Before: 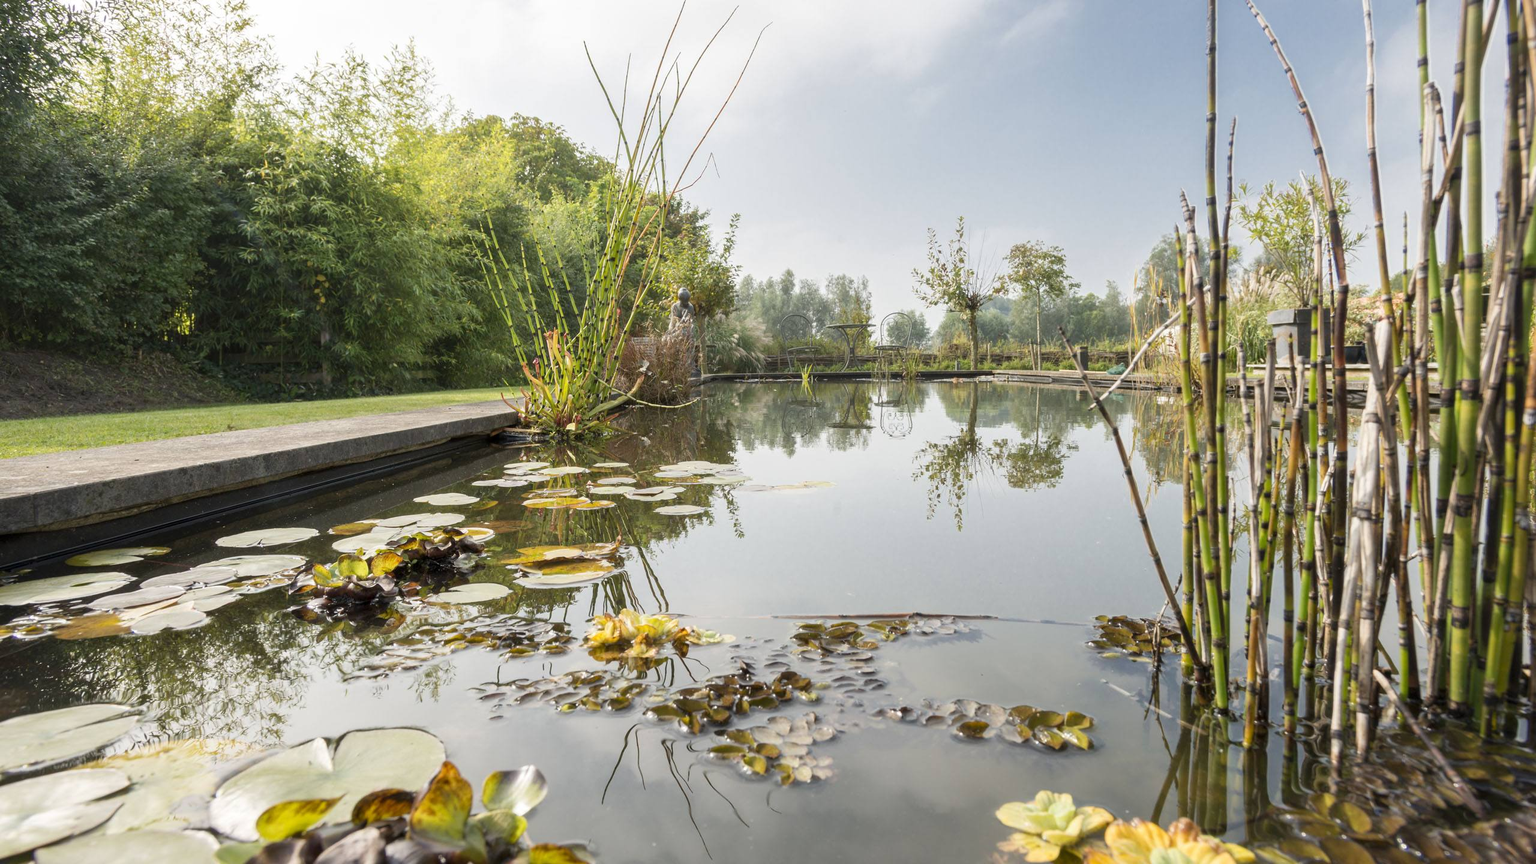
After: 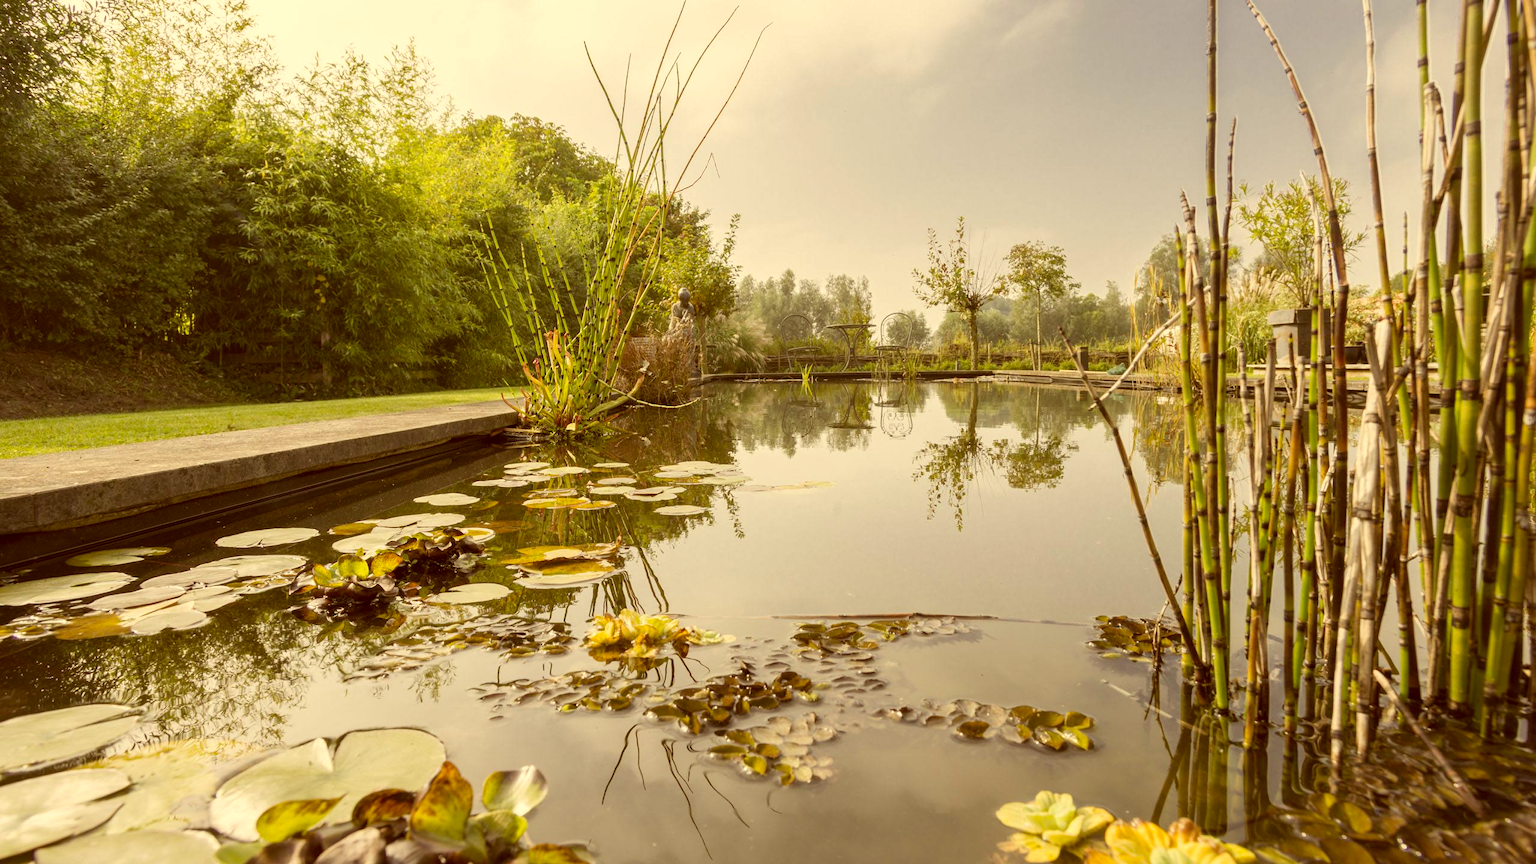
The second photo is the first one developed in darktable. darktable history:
color correction: highlights a* 1.25, highlights b* 24.97, shadows a* 15.62, shadows b* 24.53
